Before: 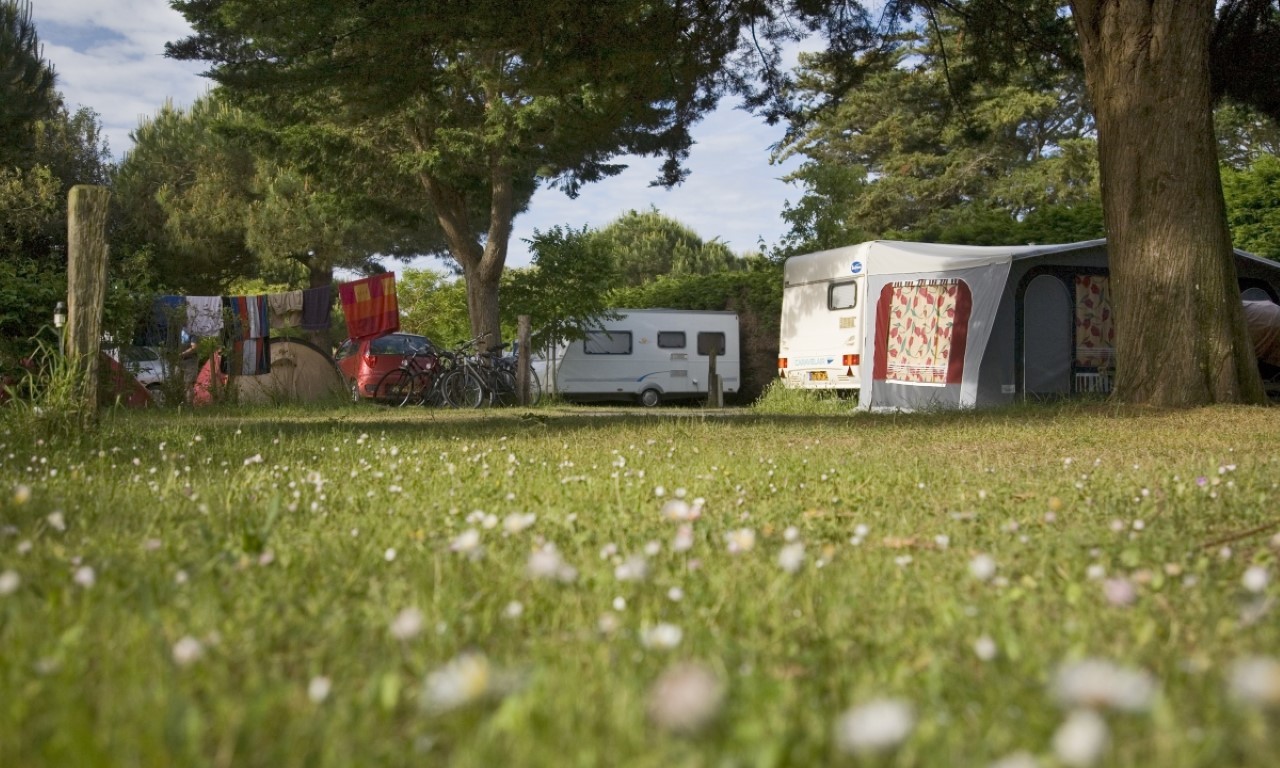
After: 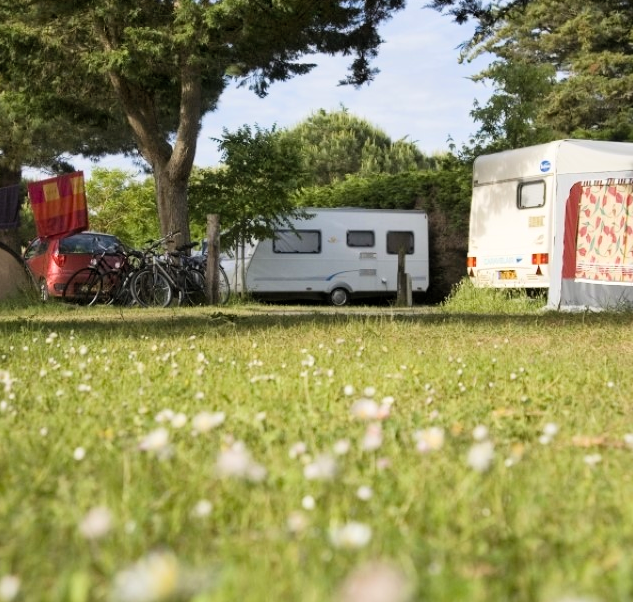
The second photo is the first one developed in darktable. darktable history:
crop and rotate: angle 0.02°, left 24.353%, top 13.219%, right 26.156%, bottom 8.224%
filmic rgb: black relative exposure -7.65 EV, white relative exposure 4.56 EV, hardness 3.61, color science v6 (2022)
levels: mode automatic, black 0.023%, white 99.97%, levels [0.062, 0.494, 0.925]
